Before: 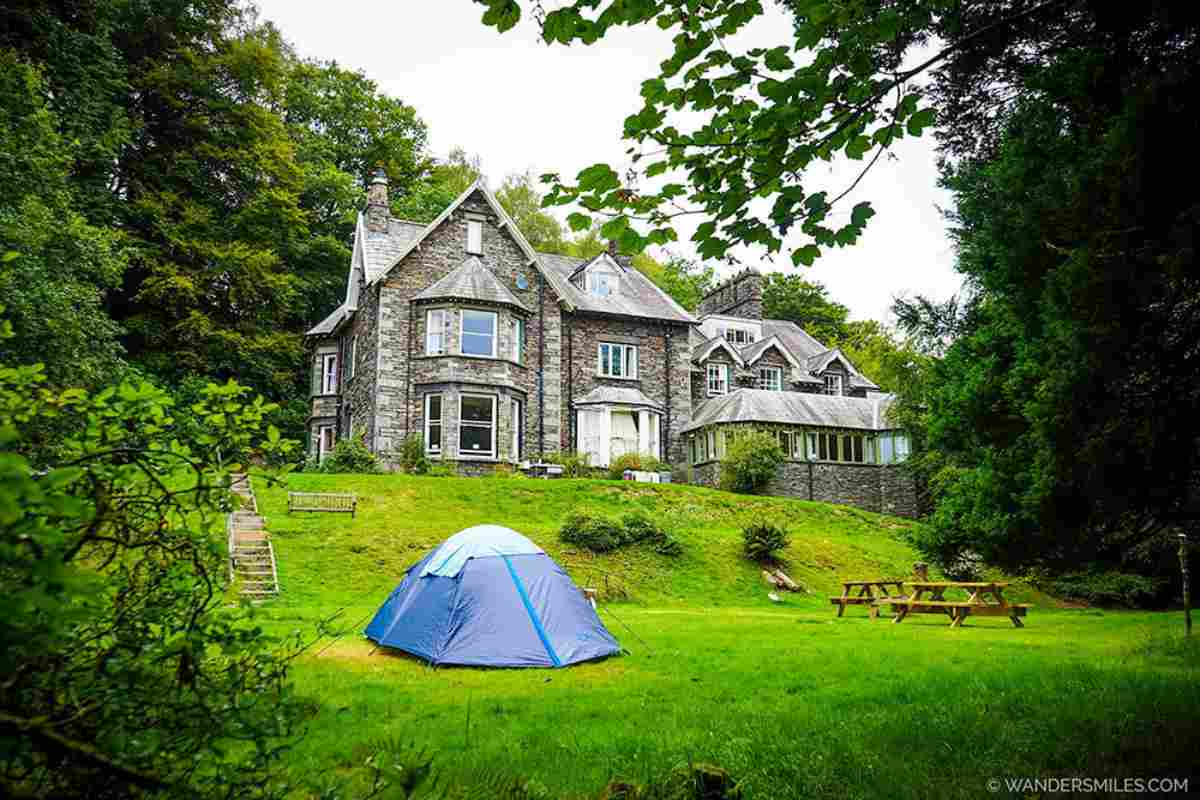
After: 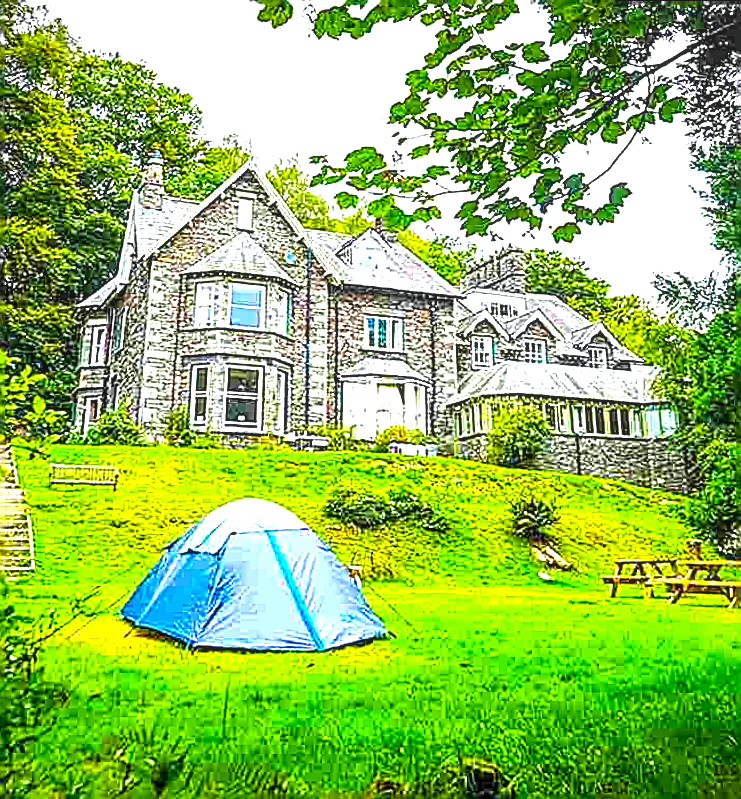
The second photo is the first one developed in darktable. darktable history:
exposure: exposure 1.25 EV, compensate exposure bias true, compensate highlight preservation false
white balance: red 0.978, blue 0.999
local contrast: on, module defaults
color balance rgb: perceptual saturation grading › global saturation 20%, global vibrance 20%
rotate and perspective: rotation 0.215°, lens shift (vertical) -0.139, crop left 0.069, crop right 0.939, crop top 0.002, crop bottom 0.996
sharpen: amount 2
crop: left 16.899%, right 16.556%
contrast brightness saturation: saturation 0.13
